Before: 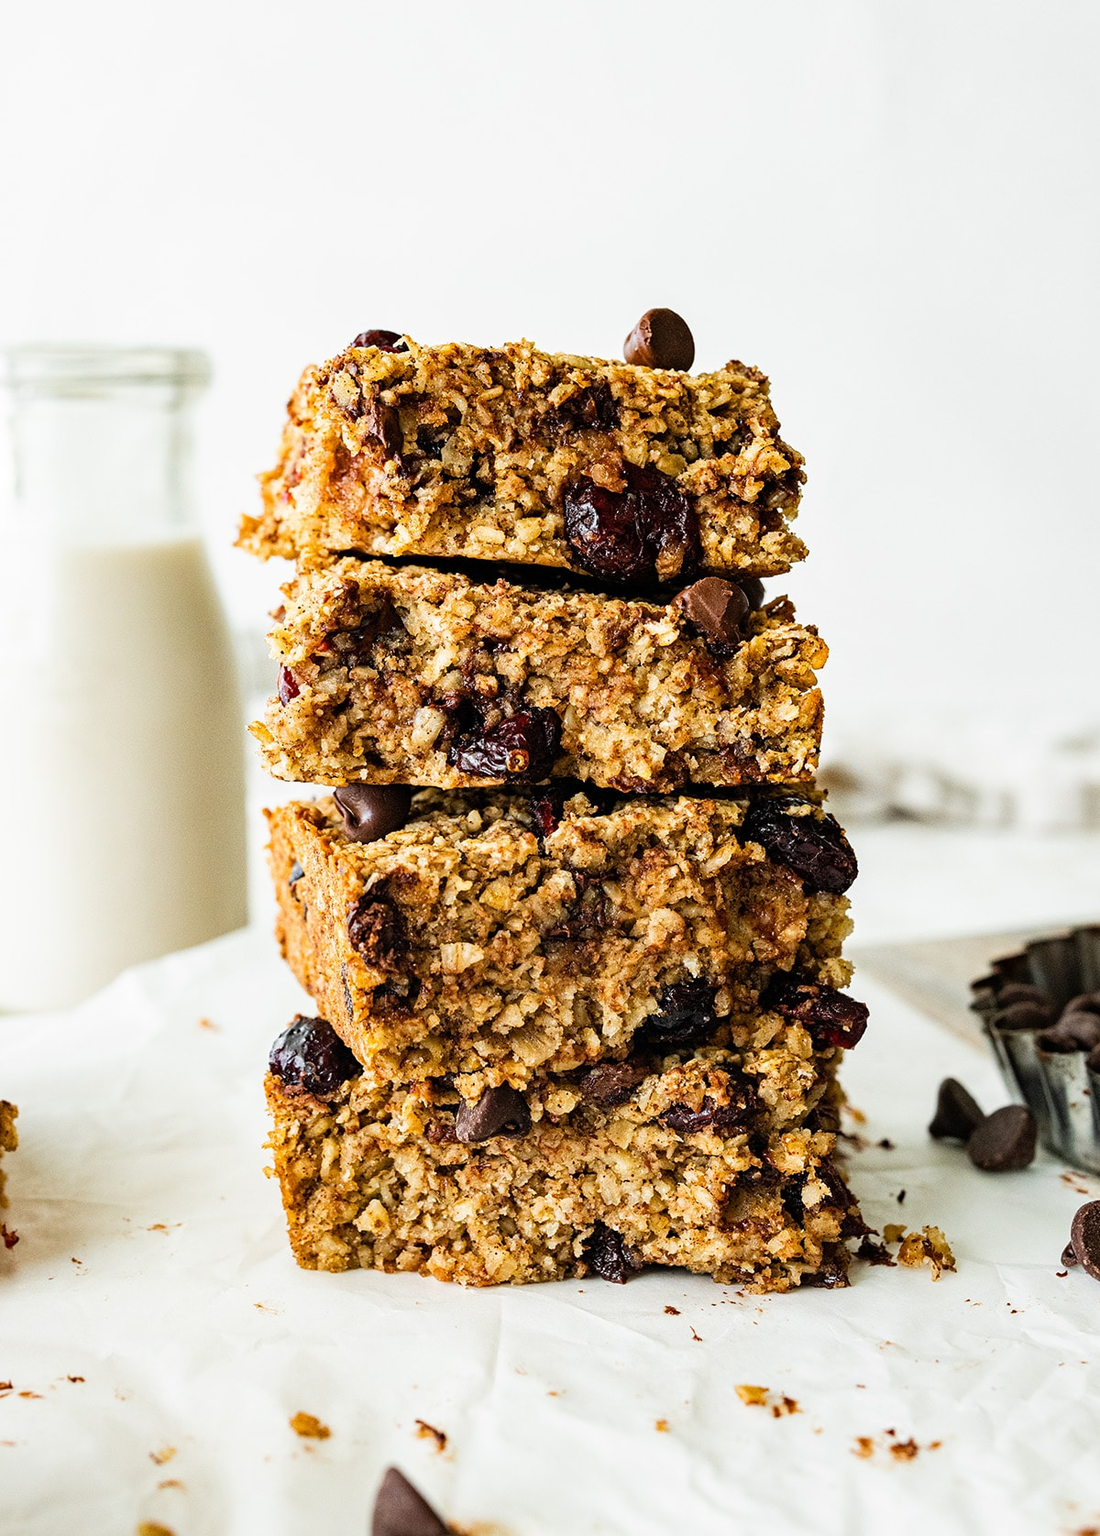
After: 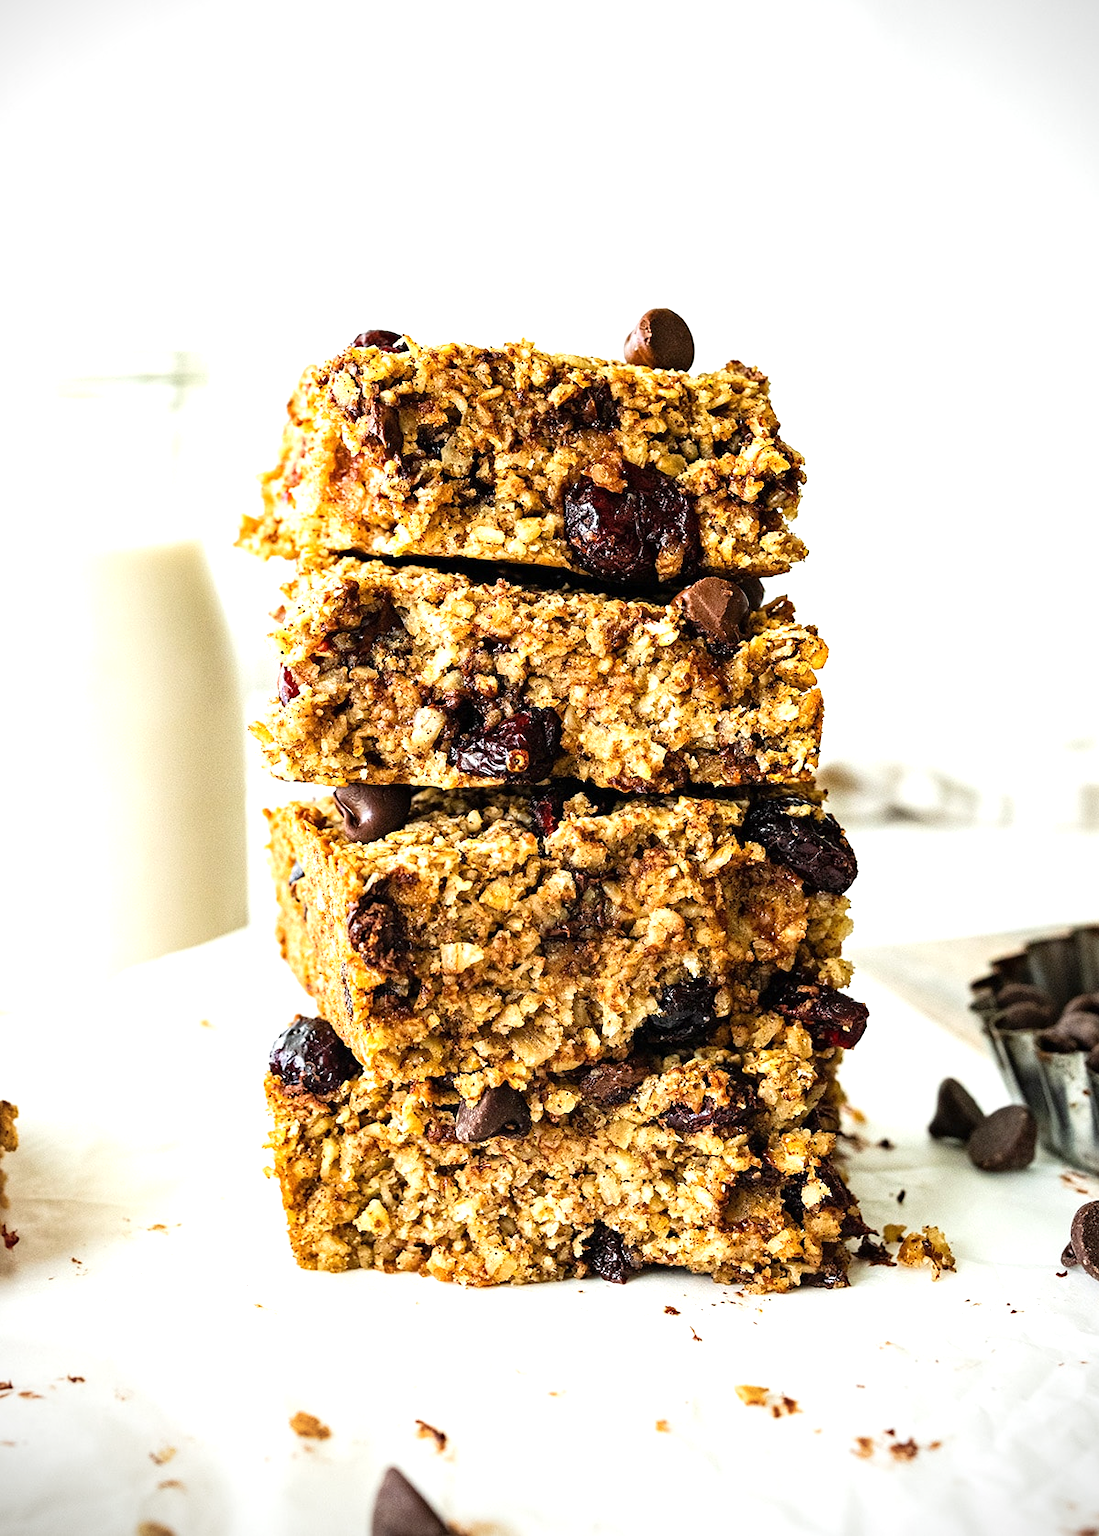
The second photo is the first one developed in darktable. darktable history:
vignetting: on, module defaults
exposure: exposure 0.6 EV, compensate highlight preservation false
